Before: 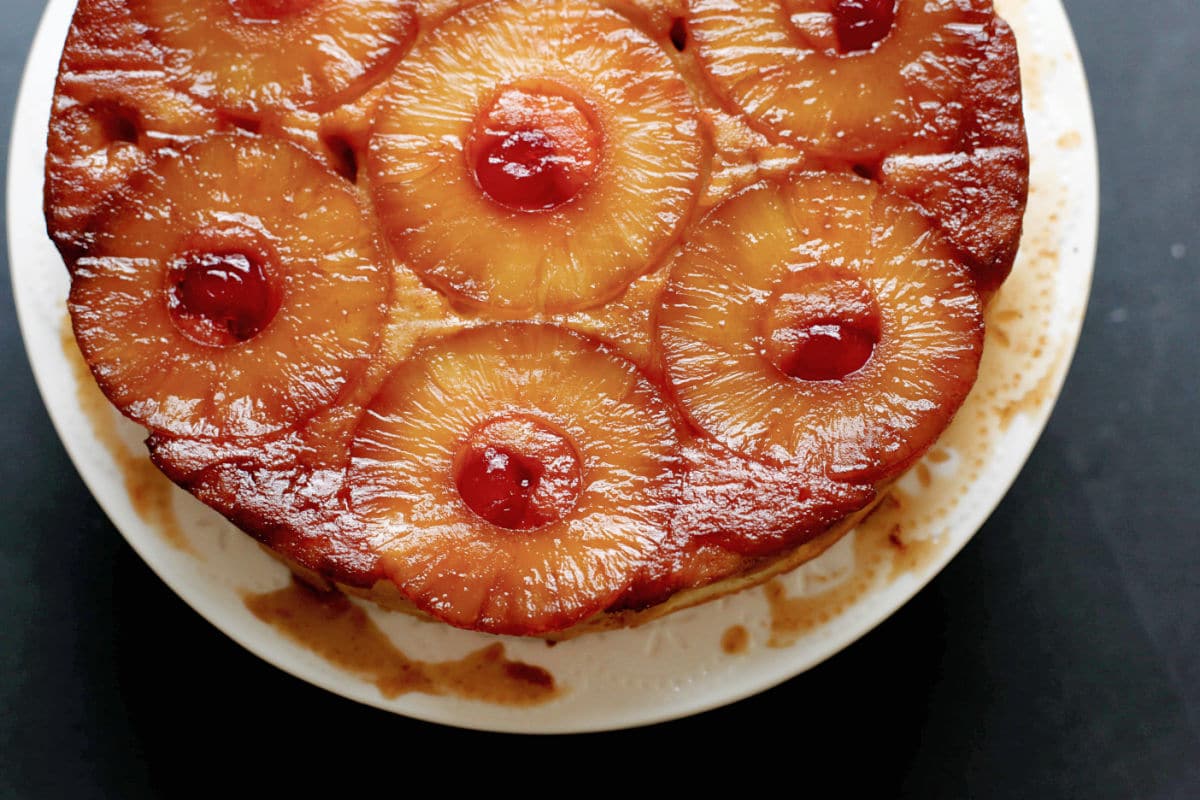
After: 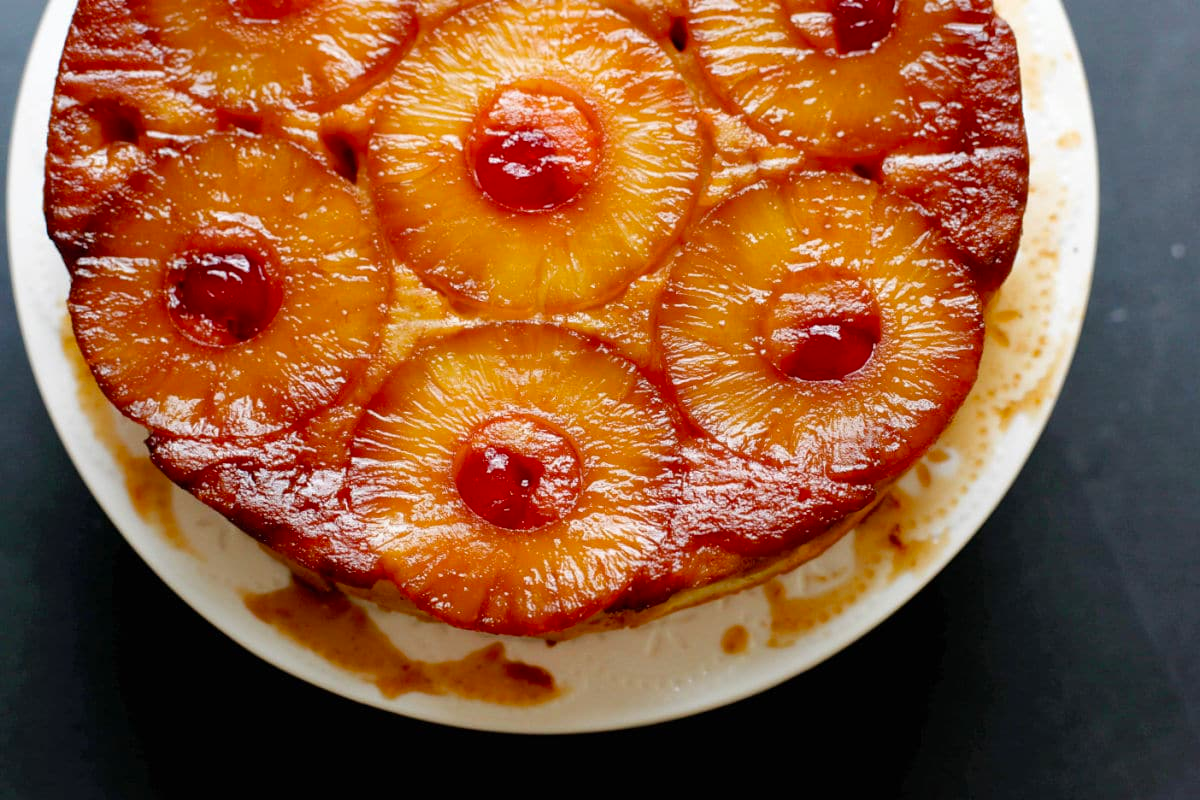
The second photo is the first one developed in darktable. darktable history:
exposure: exposure 0 EV, compensate highlight preservation false
color balance: output saturation 120%
